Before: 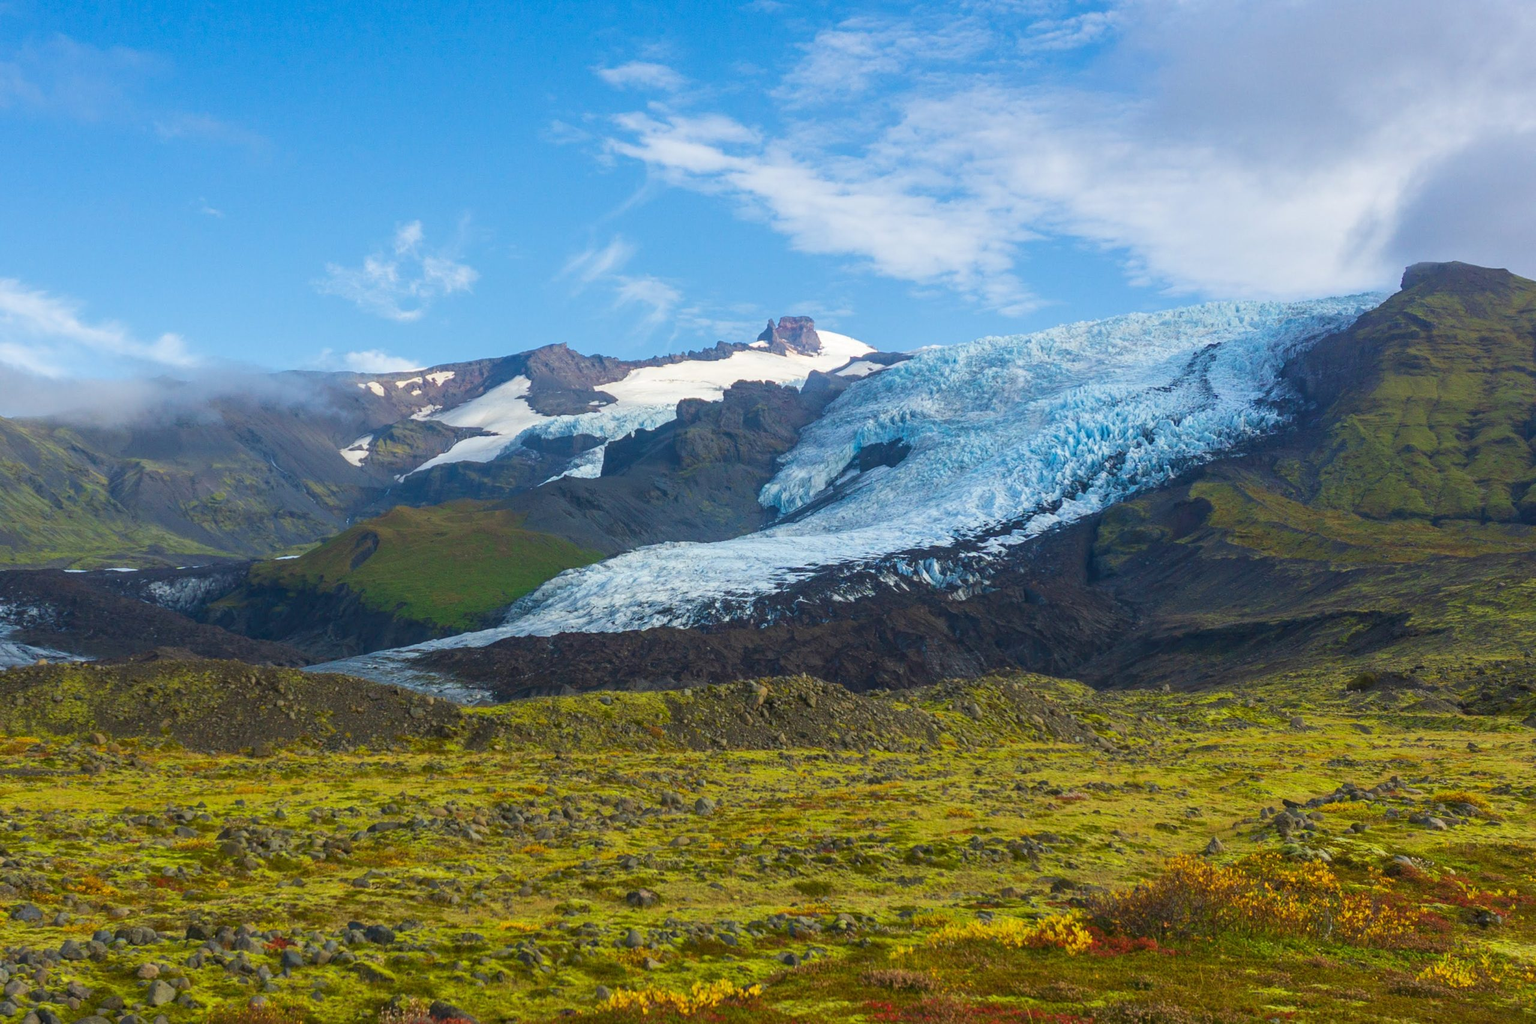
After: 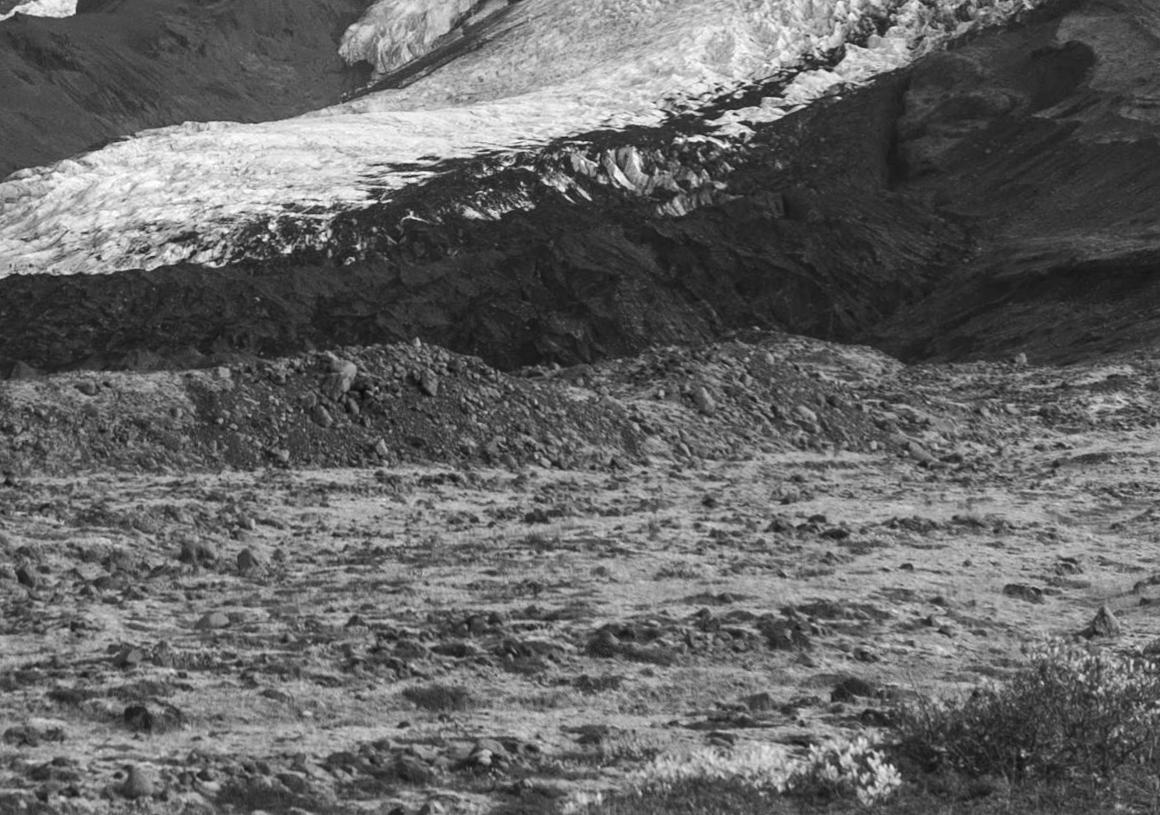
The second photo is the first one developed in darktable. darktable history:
tone equalizer: -8 EV -0.417 EV, -7 EV -0.389 EV, -6 EV -0.333 EV, -5 EV -0.222 EV, -3 EV 0.222 EV, -2 EV 0.333 EV, -1 EV 0.389 EV, +0 EV 0.417 EV, edges refinement/feathering 500, mask exposure compensation -1.57 EV, preserve details no
rotate and perspective: rotation -0.45°, automatic cropping original format, crop left 0.008, crop right 0.992, crop top 0.012, crop bottom 0.988
crop: left 35.976%, top 45.819%, right 18.162%, bottom 5.807%
contrast brightness saturation: saturation -1
